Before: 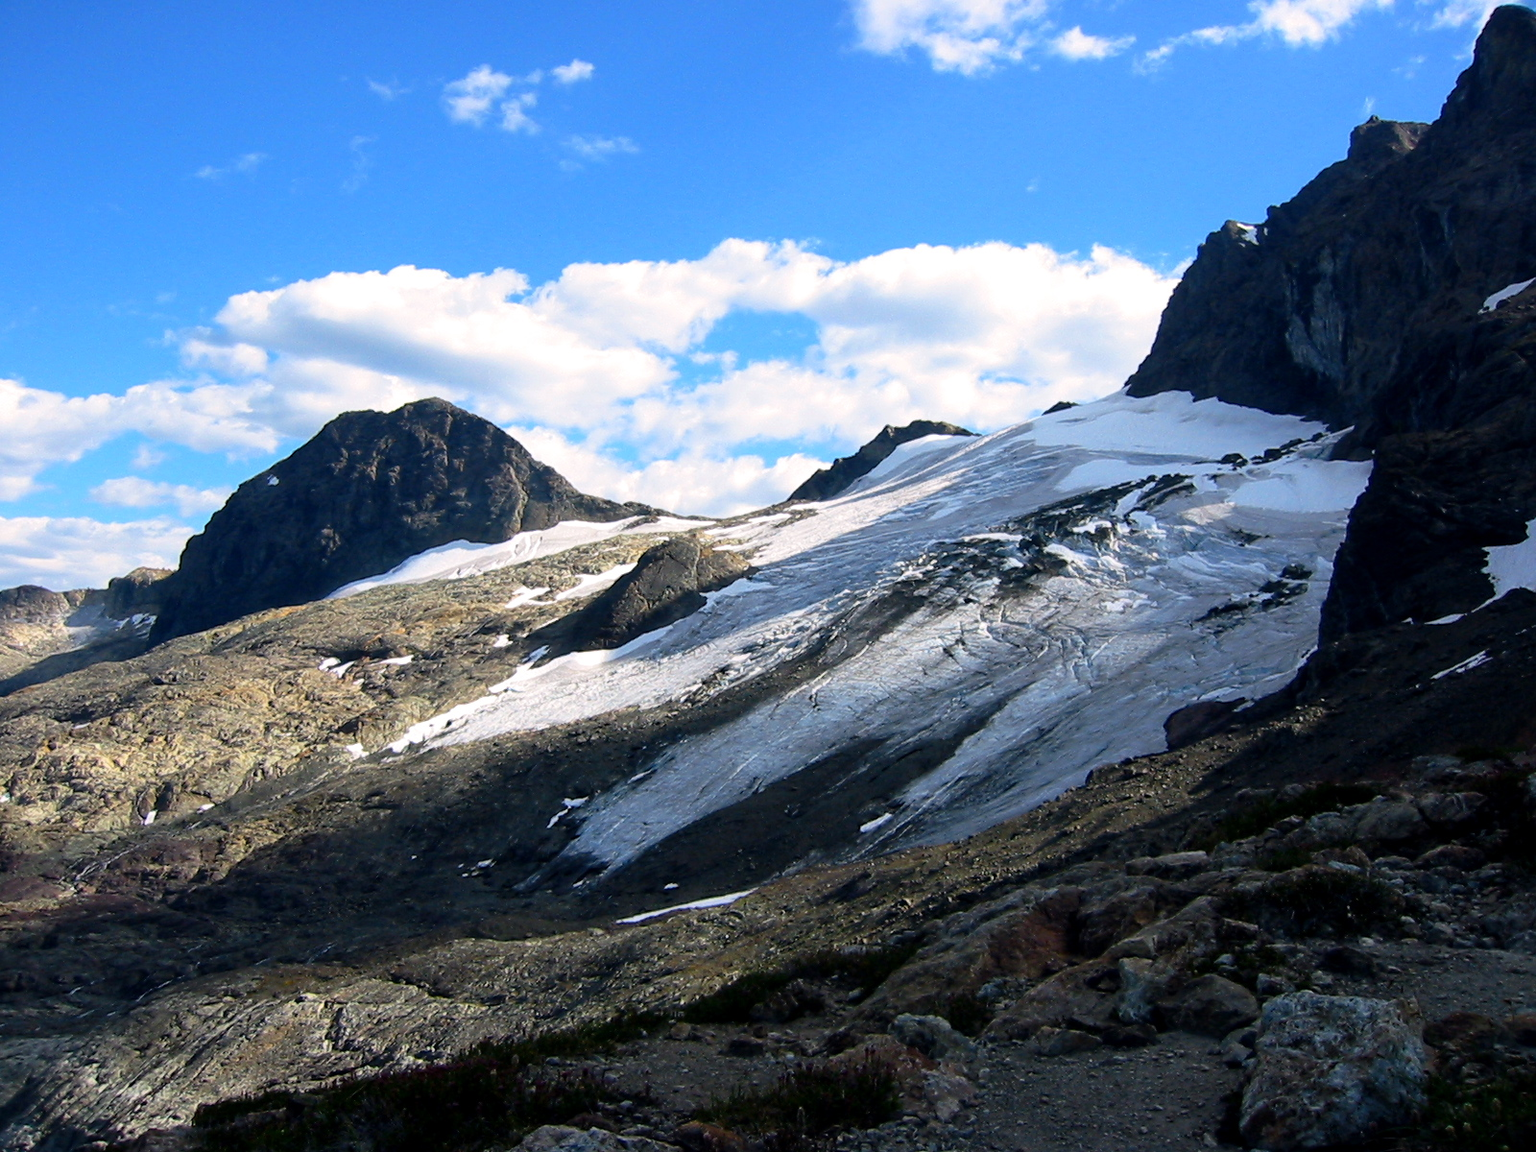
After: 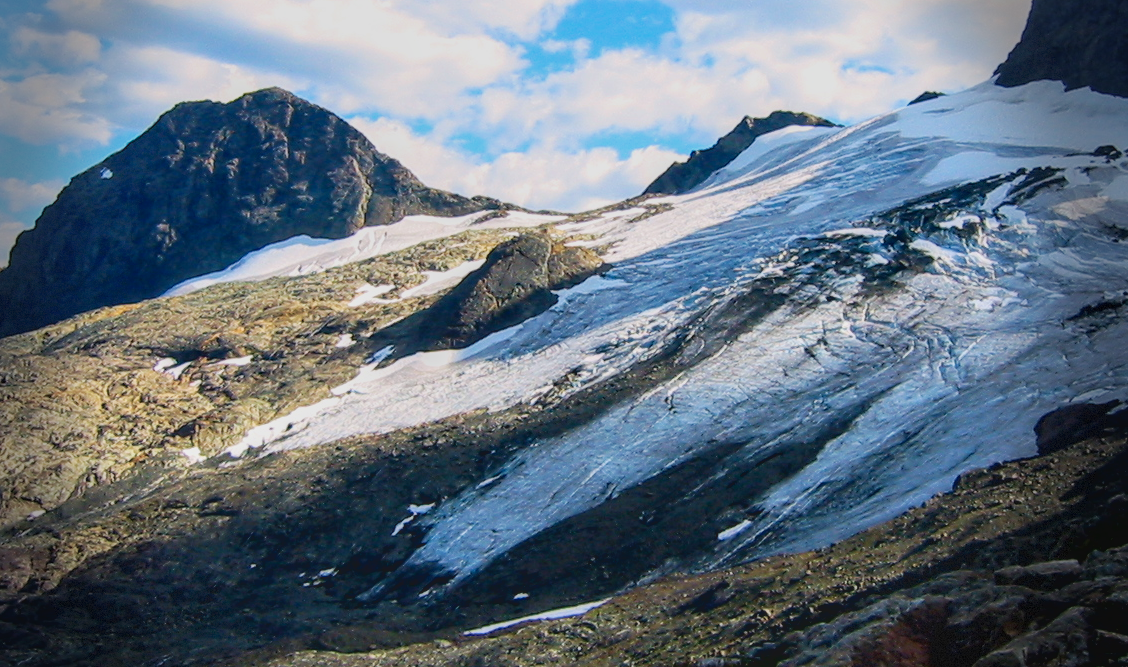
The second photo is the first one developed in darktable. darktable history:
crop: left 11.173%, top 27.323%, right 18.311%, bottom 17.041%
exposure: black level correction 0.007, compensate highlight preservation false
velvia: on, module defaults
vignetting: fall-off start 76.79%, fall-off radius 26.93%, brightness -0.577, saturation -0.256, center (-0.031, -0.043), width/height ratio 0.971, dithering 8-bit output
tone curve: curves: ch0 [(0, 0) (0.003, 0.003) (0.011, 0.011) (0.025, 0.022) (0.044, 0.039) (0.069, 0.055) (0.1, 0.074) (0.136, 0.101) (0.177, 0.134) (0.224, 0.171) (0.277, 0.216) (0.335, 0.277) (0.399, 0.345) (0.468, 0.427) (0.543, 0.526) (0.623, 0.636) (0.709, 0.731) (0.801, 0.822) (0.898, 0.917) (1, 1)], preserve colors none
contrast brightness saturation: contrast -0.28
local contrast: detail 130%
